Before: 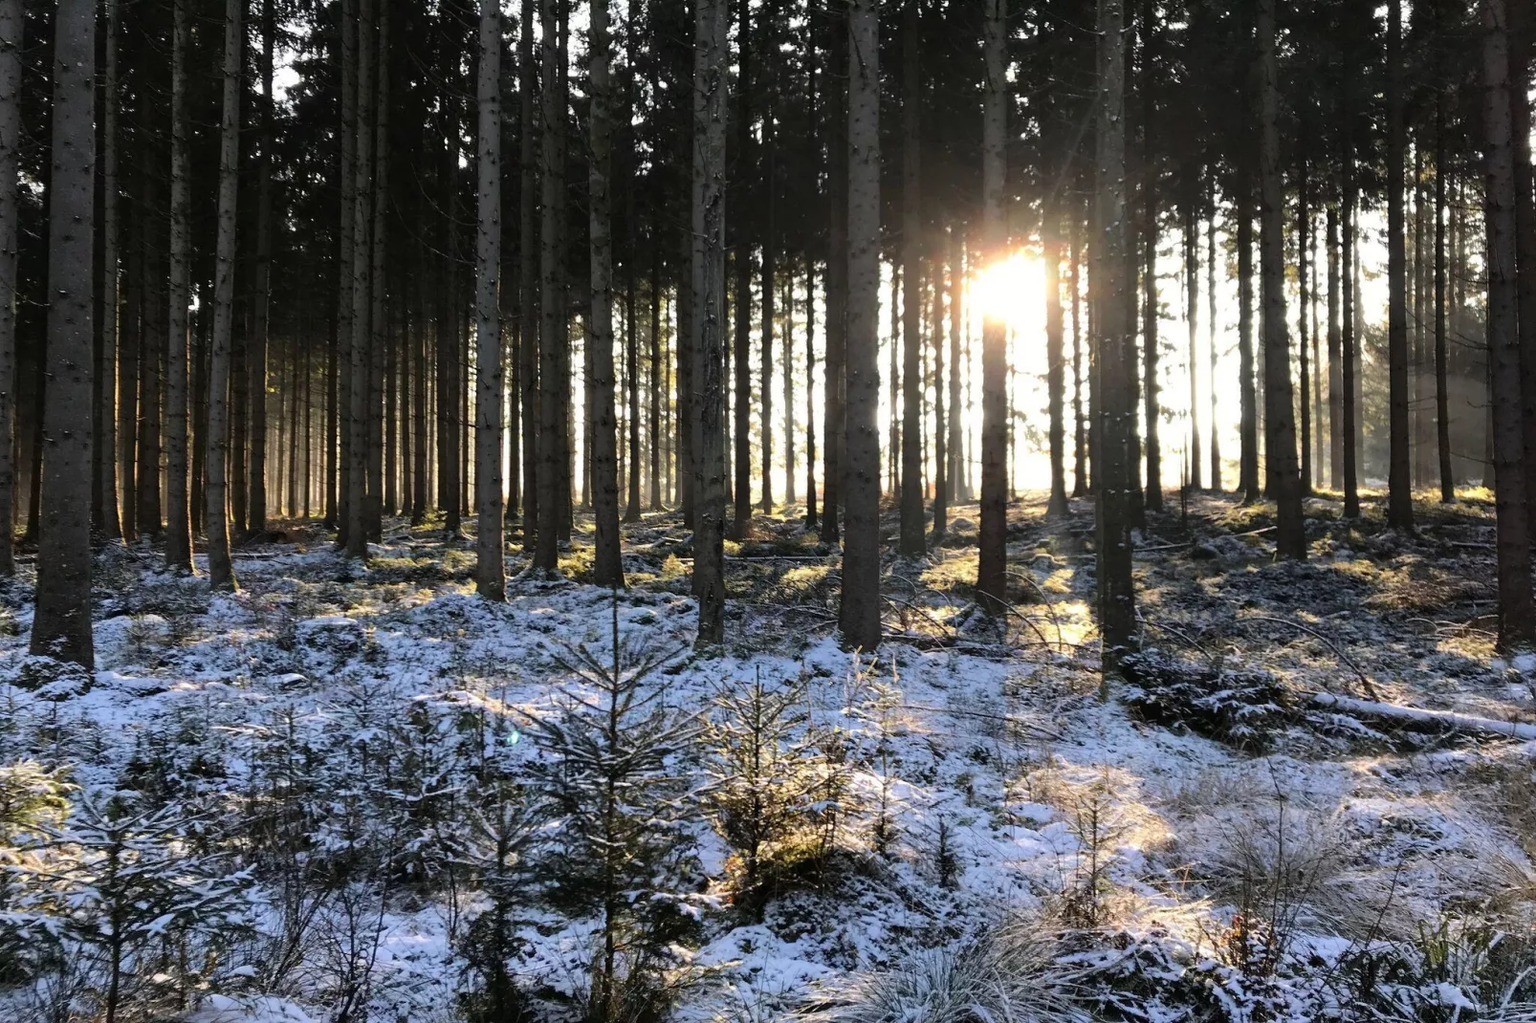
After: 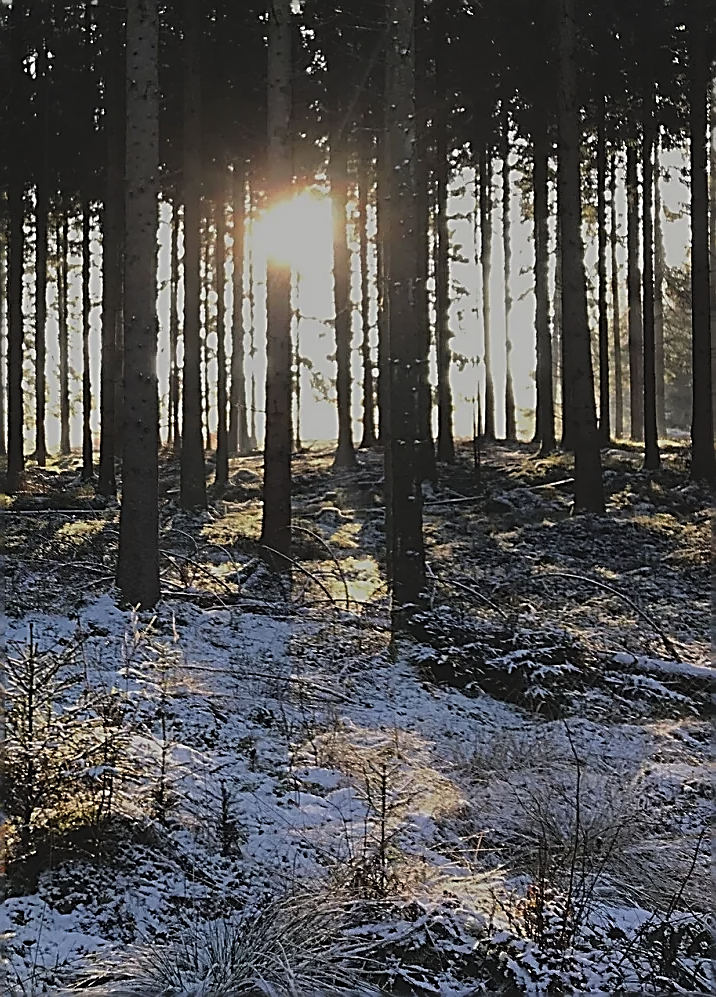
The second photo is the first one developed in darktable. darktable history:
exposure: black level correction -0.018, exposure -1.094 EV, compensate highlight preservation false
crop: left 47.443%, top 6.816%, right 7.955%
sharpen: amount 1.985
